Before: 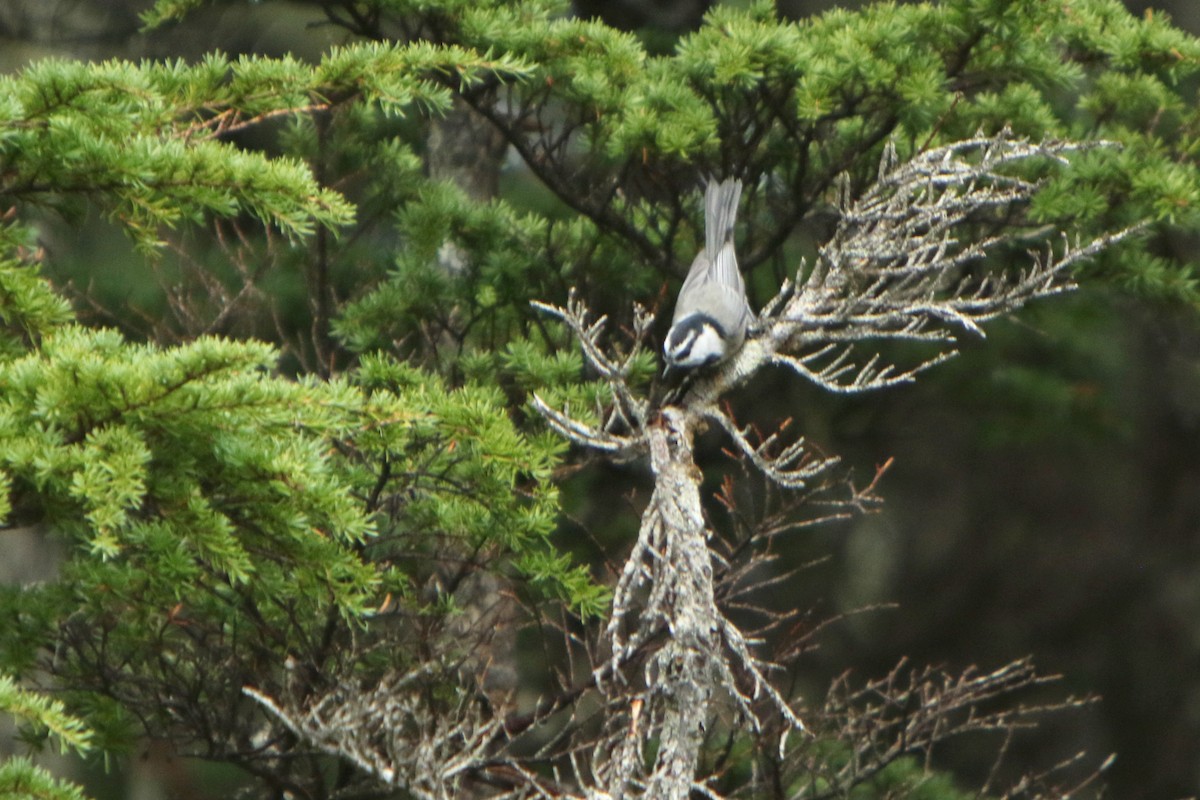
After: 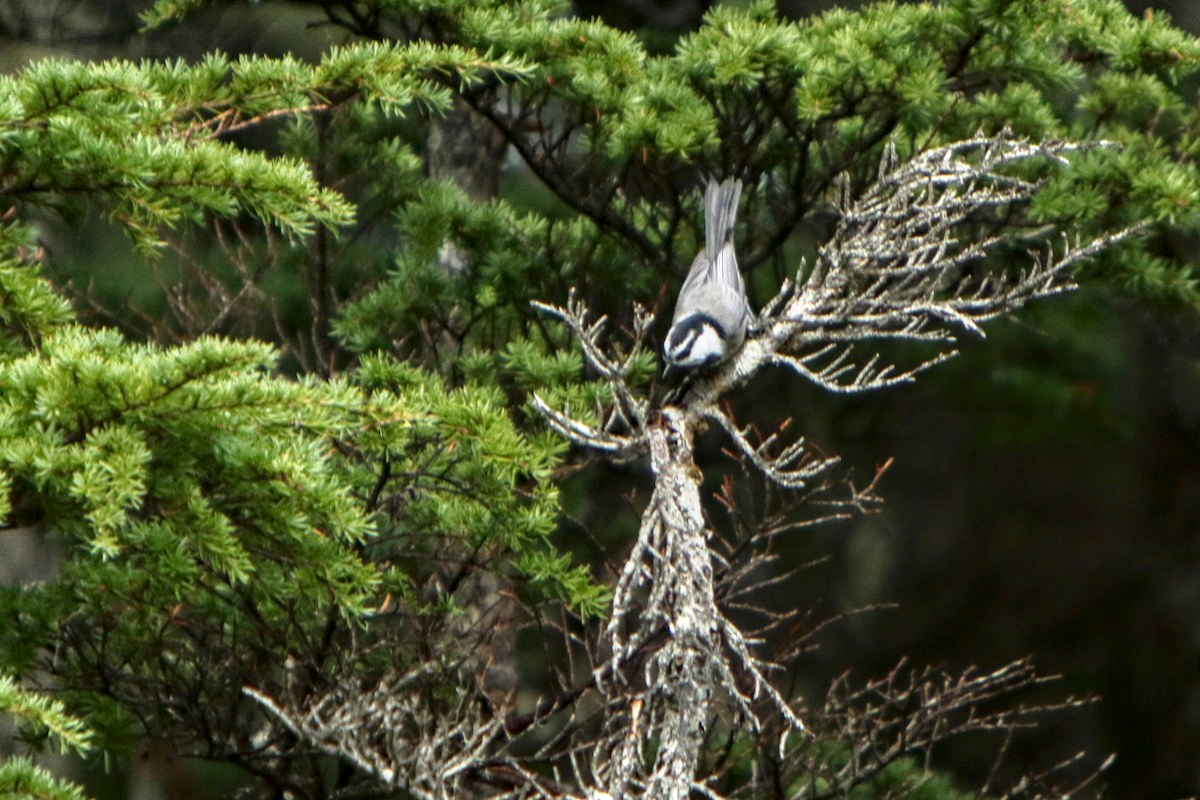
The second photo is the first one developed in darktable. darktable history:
shadows and highlights: shadows -62.32, white point adjustment -5.22, highlights 61.59
haze removal: compatibility mode true, adaptive false
local contrast: on, module defaults
